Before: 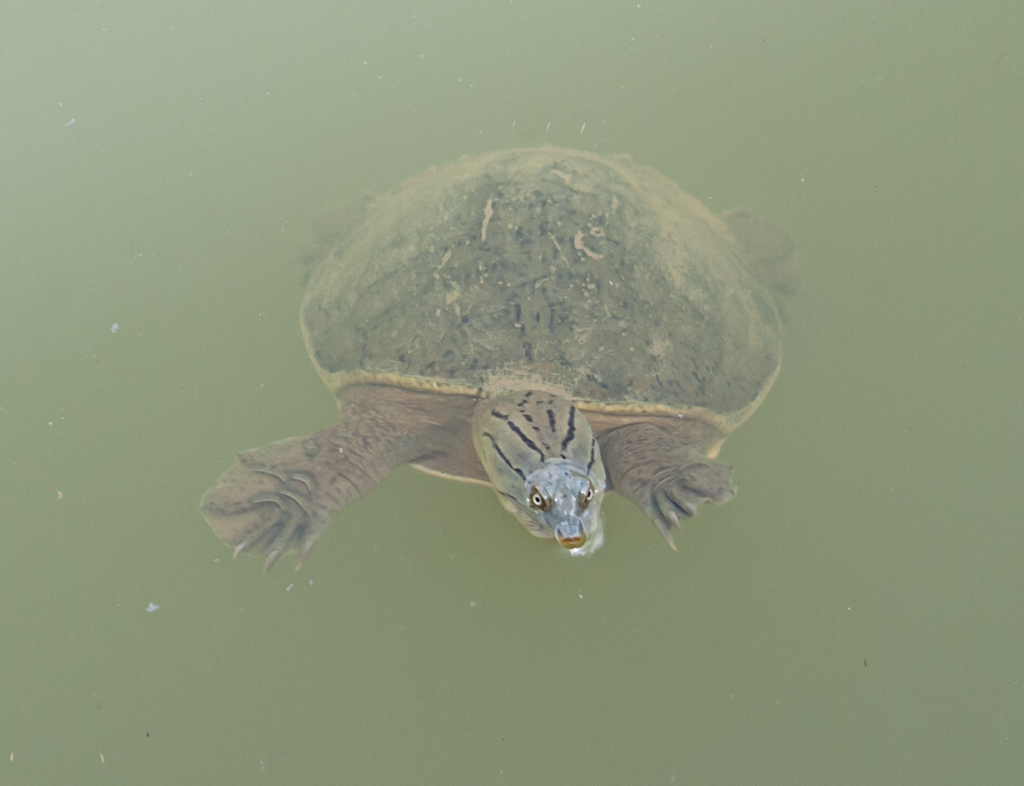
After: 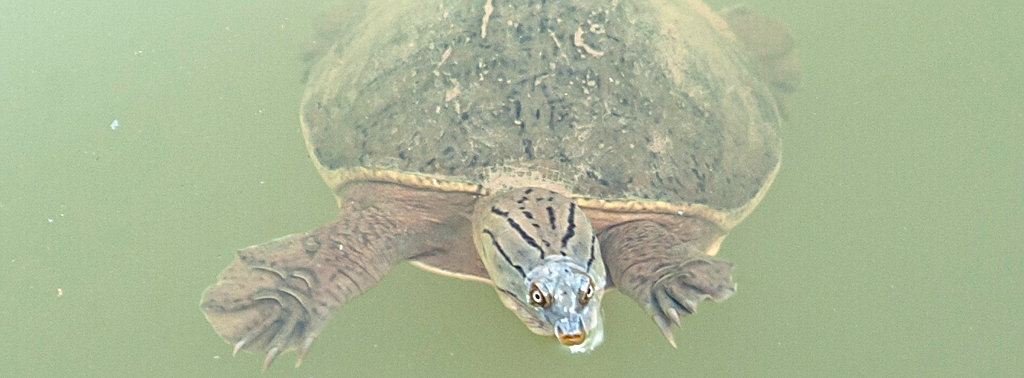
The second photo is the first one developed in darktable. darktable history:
tone equalizer: on, module defaults
crop and rotate: top 25.83%, bottom 25.974%
local contrast: detail 130%
sharpen: on, module defaults
levels: levels [0, 0.48, 0.961]
exposure: exposure 0.505 EV, compensate highlight preservation false
